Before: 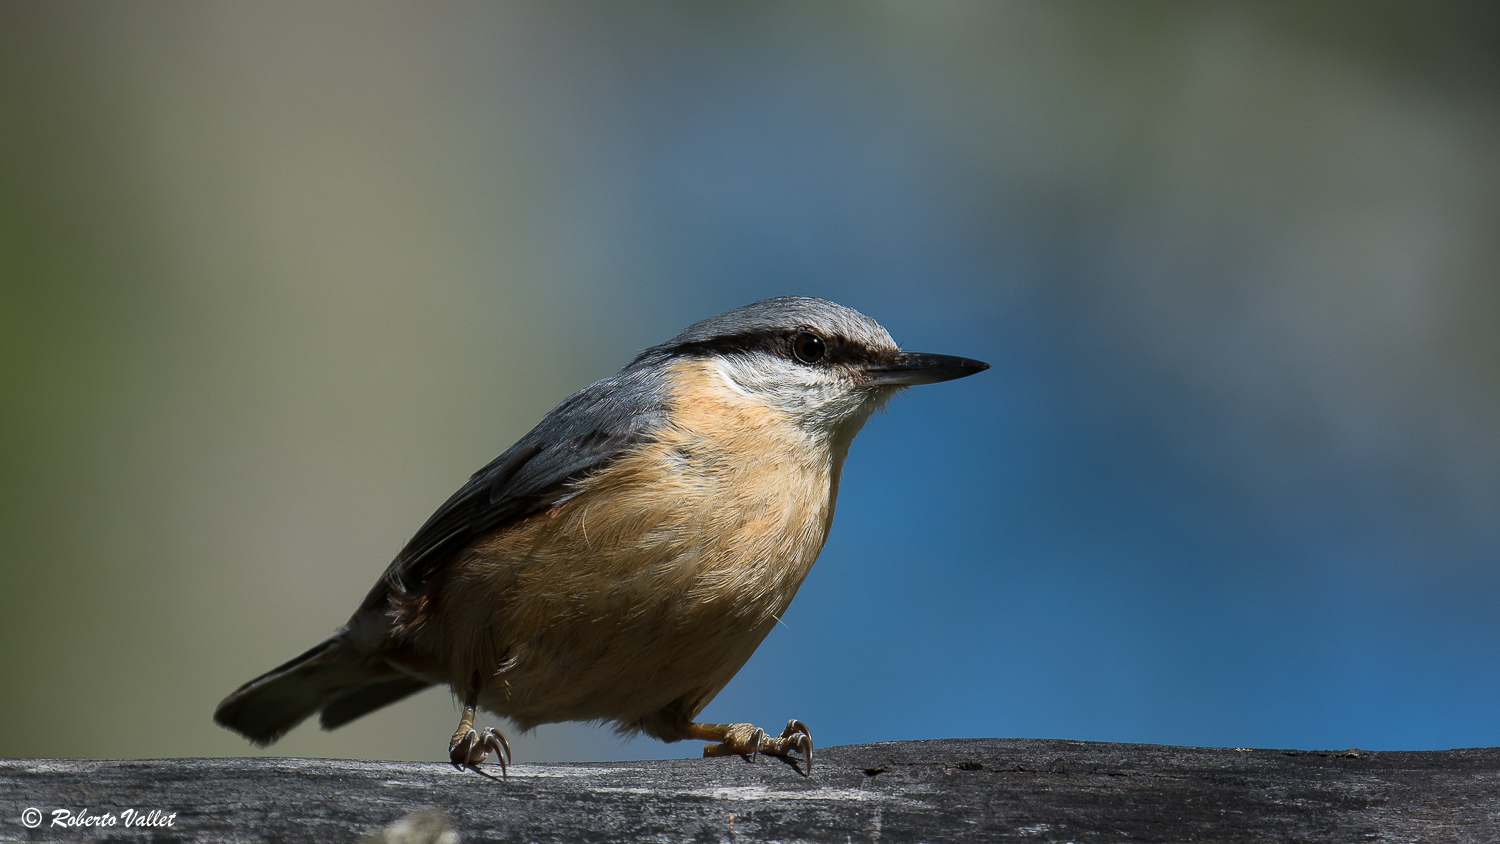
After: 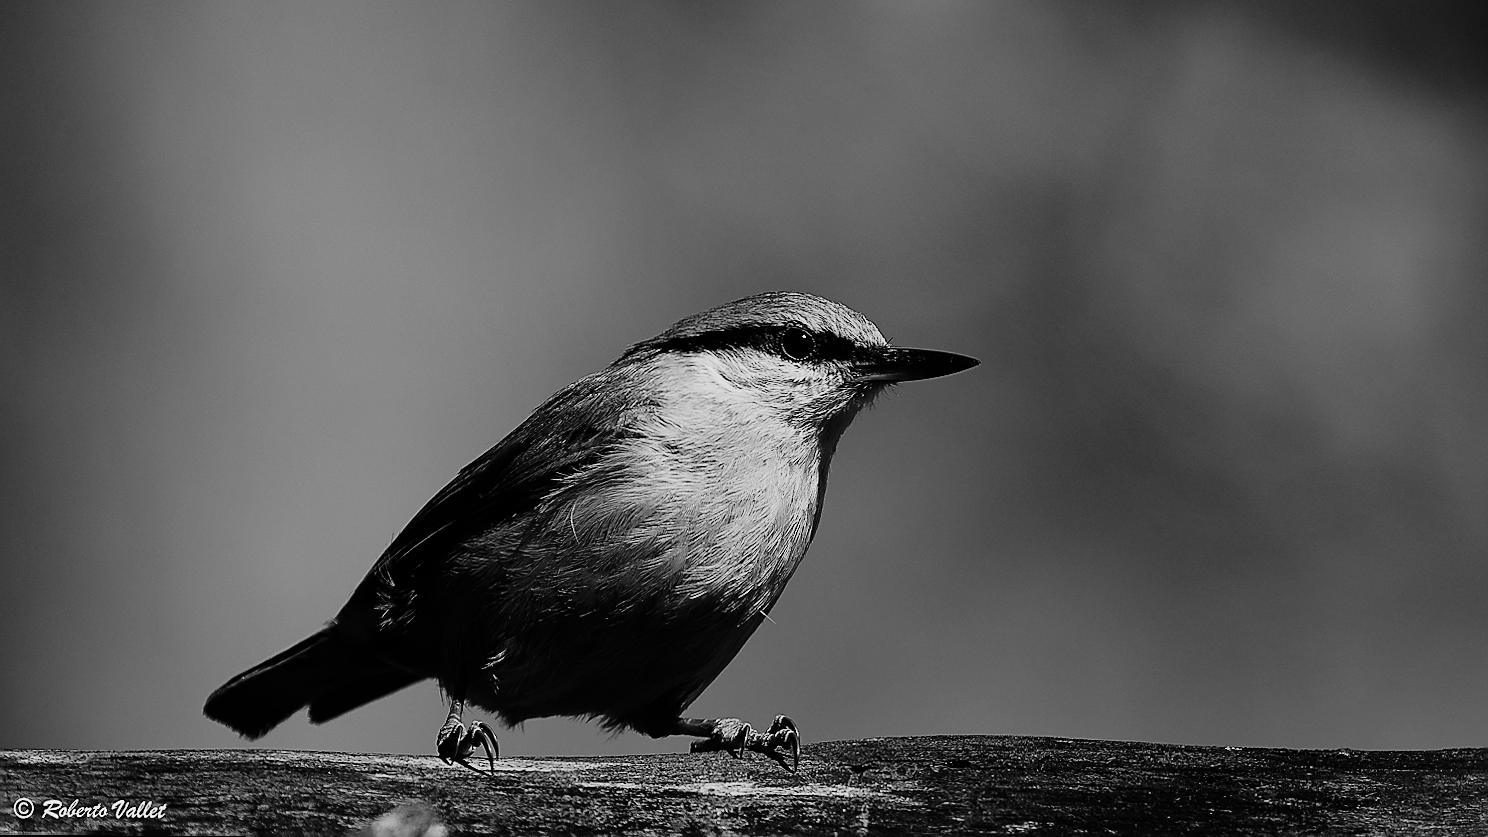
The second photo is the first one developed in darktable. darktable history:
monochrome: a 16.01, b -2.65, highlights 0.52
fill light: exposure -2 EV, width 8.6
sigmoid: on, module defaults
sharpen: radius 1.4, amount 1.25, threshold 0.7
rotate and perspective: rotation 0.192°, lens shift (horizontal) -0.015, crop left 0.005, crop right 0.996, crop top 0.006, crop bottom 0.99
white balance: red 0.98, blue 1.034
